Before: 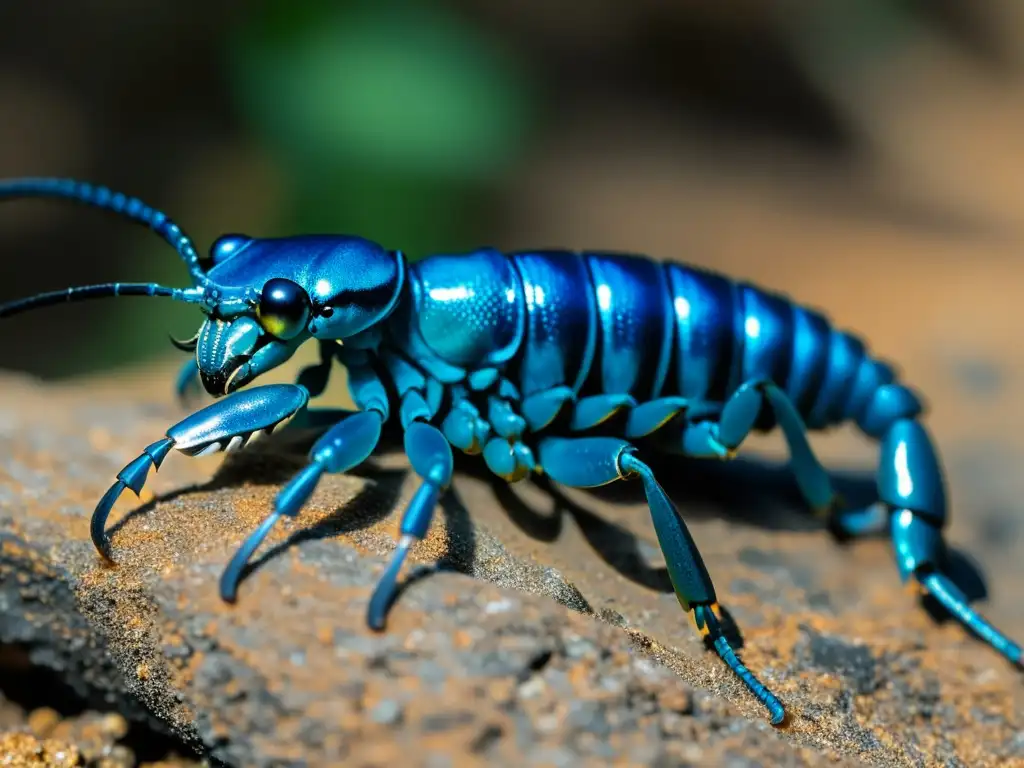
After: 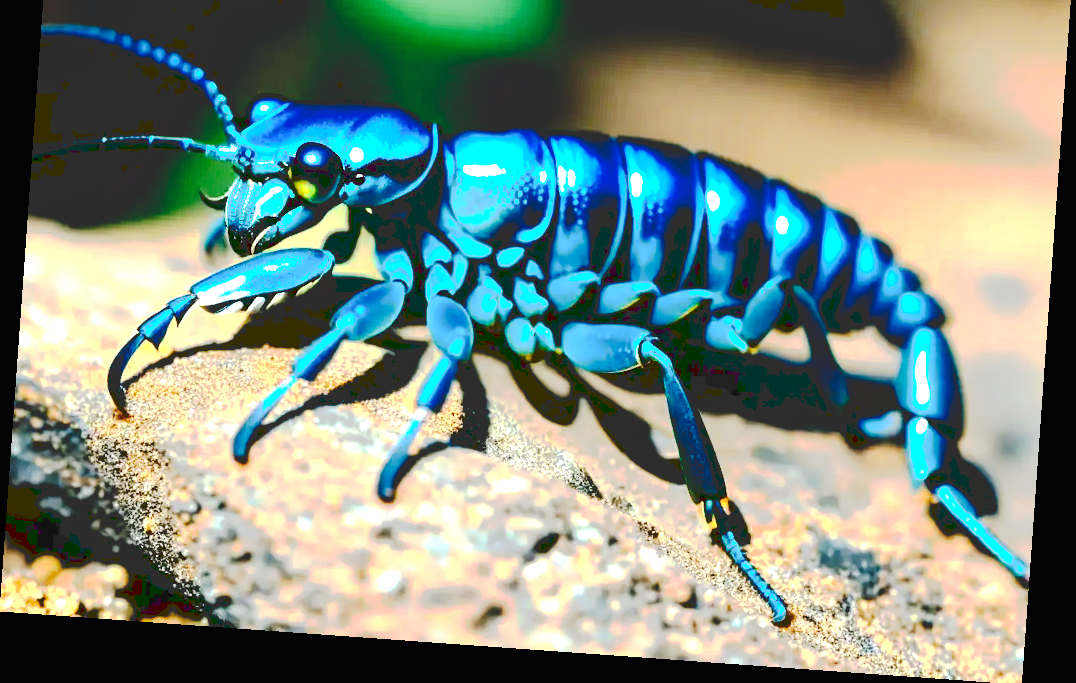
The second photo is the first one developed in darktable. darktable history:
crop and rotate: top 18.507%
tone curve: curves: ch0 [(0, 0) (0.003, 0.185) (0.011, 0.185) (0.025, 0.187) (0.044, 0.185) (0.069, 0.185) (0.1, 0.18) (0.136, 0.18) (0.177, 0.179) (0.224, 0.202) (0.277, 0.252) (0.335, 0.343) (0.399, 0.452) (0.468, 0.553) (0.543, 0.643) (0.623, 0.717) (0.709, 0.778) (0.801, 0.82) (0.898, 0.856) (1, 1)], preserve colors none
exposure: black level correction 0, exposure 1.45 EV, compensate exposure bias true, compensate highlight preservation false
rotate and perspective: rotation 4.1°, automatic cropping off
contrast brightness saturation: contrast 0.19, brightness -0.24, saturation 0.11
